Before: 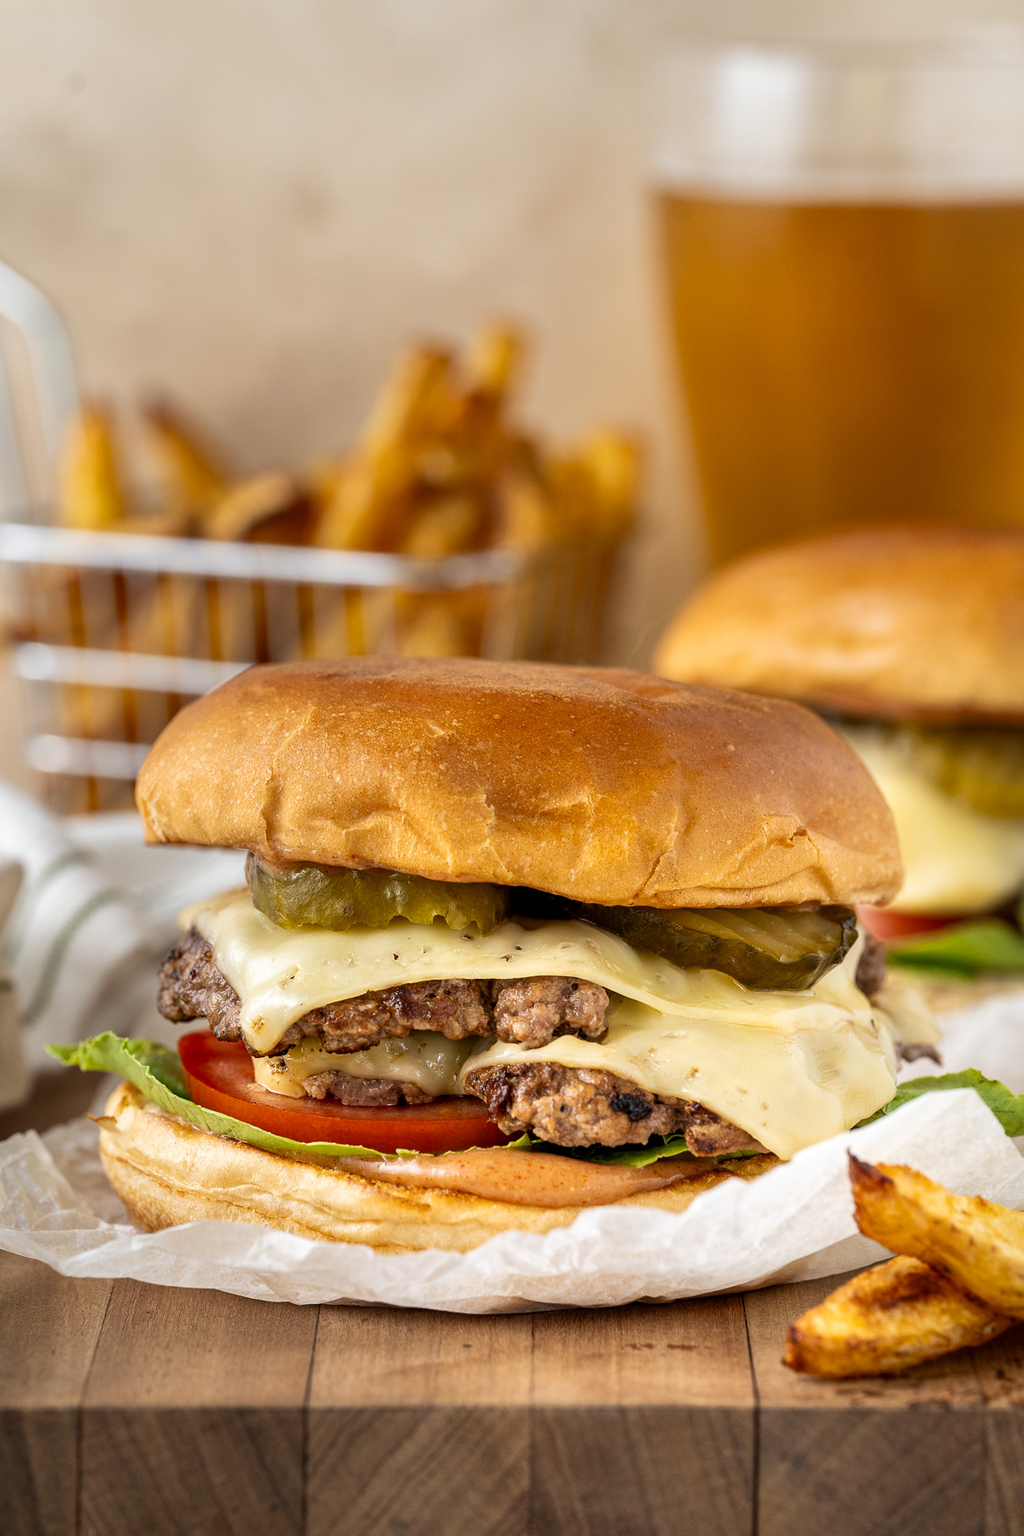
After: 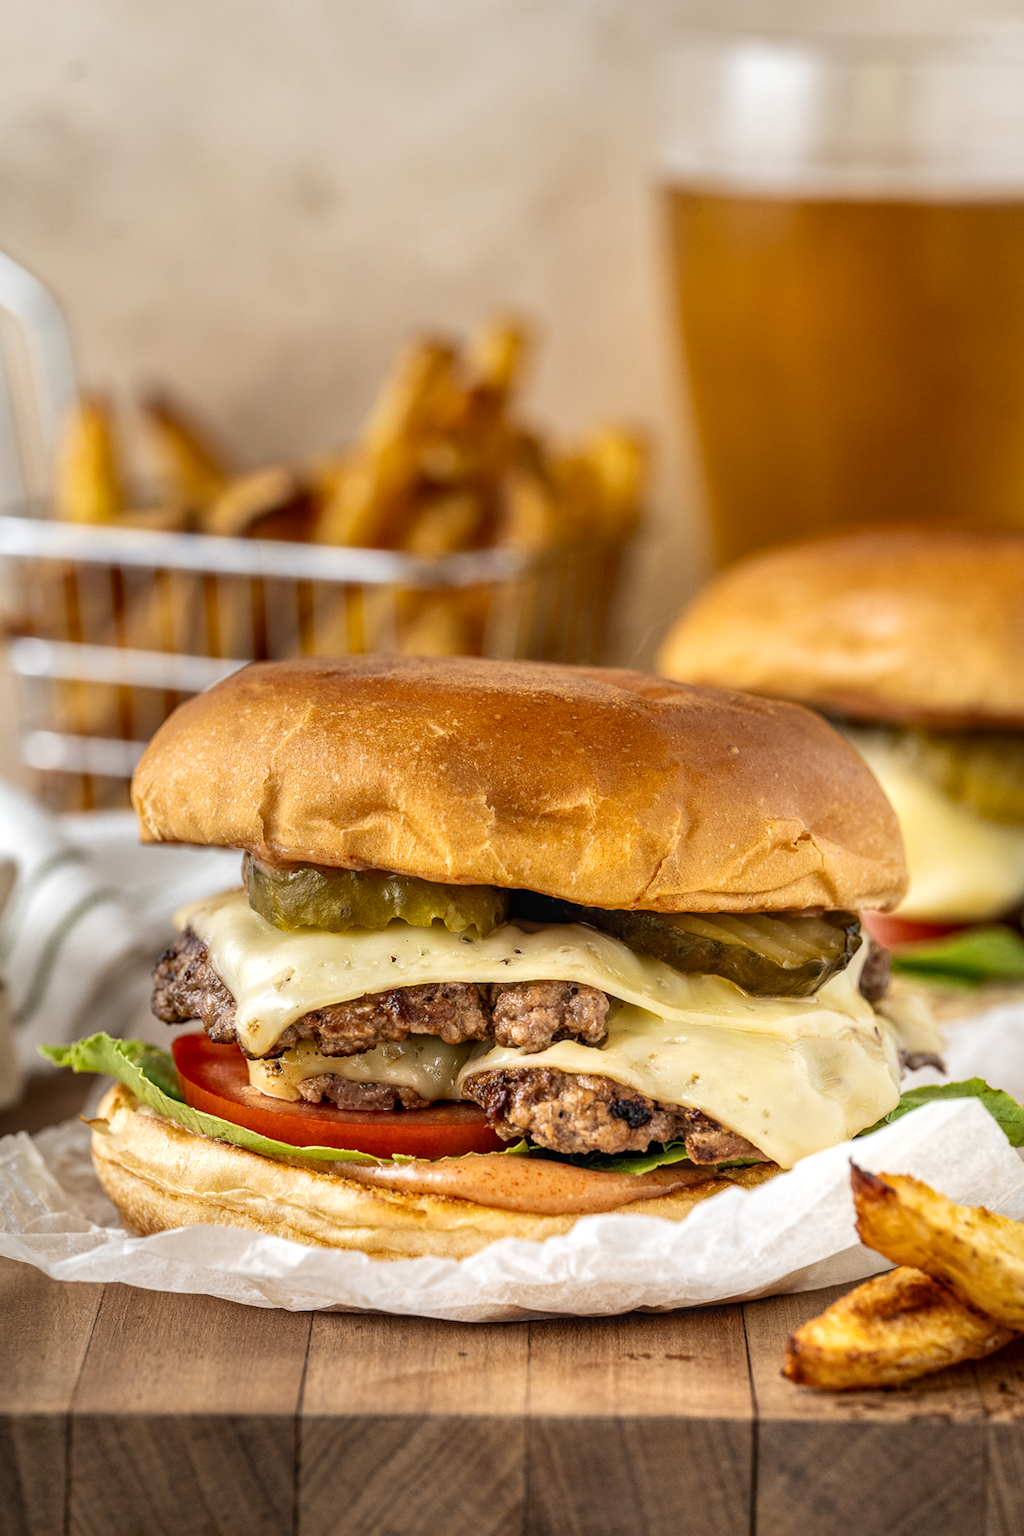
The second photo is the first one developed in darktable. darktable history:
local contrast: on, module defaults
crop and rotate: angle -0.5°
